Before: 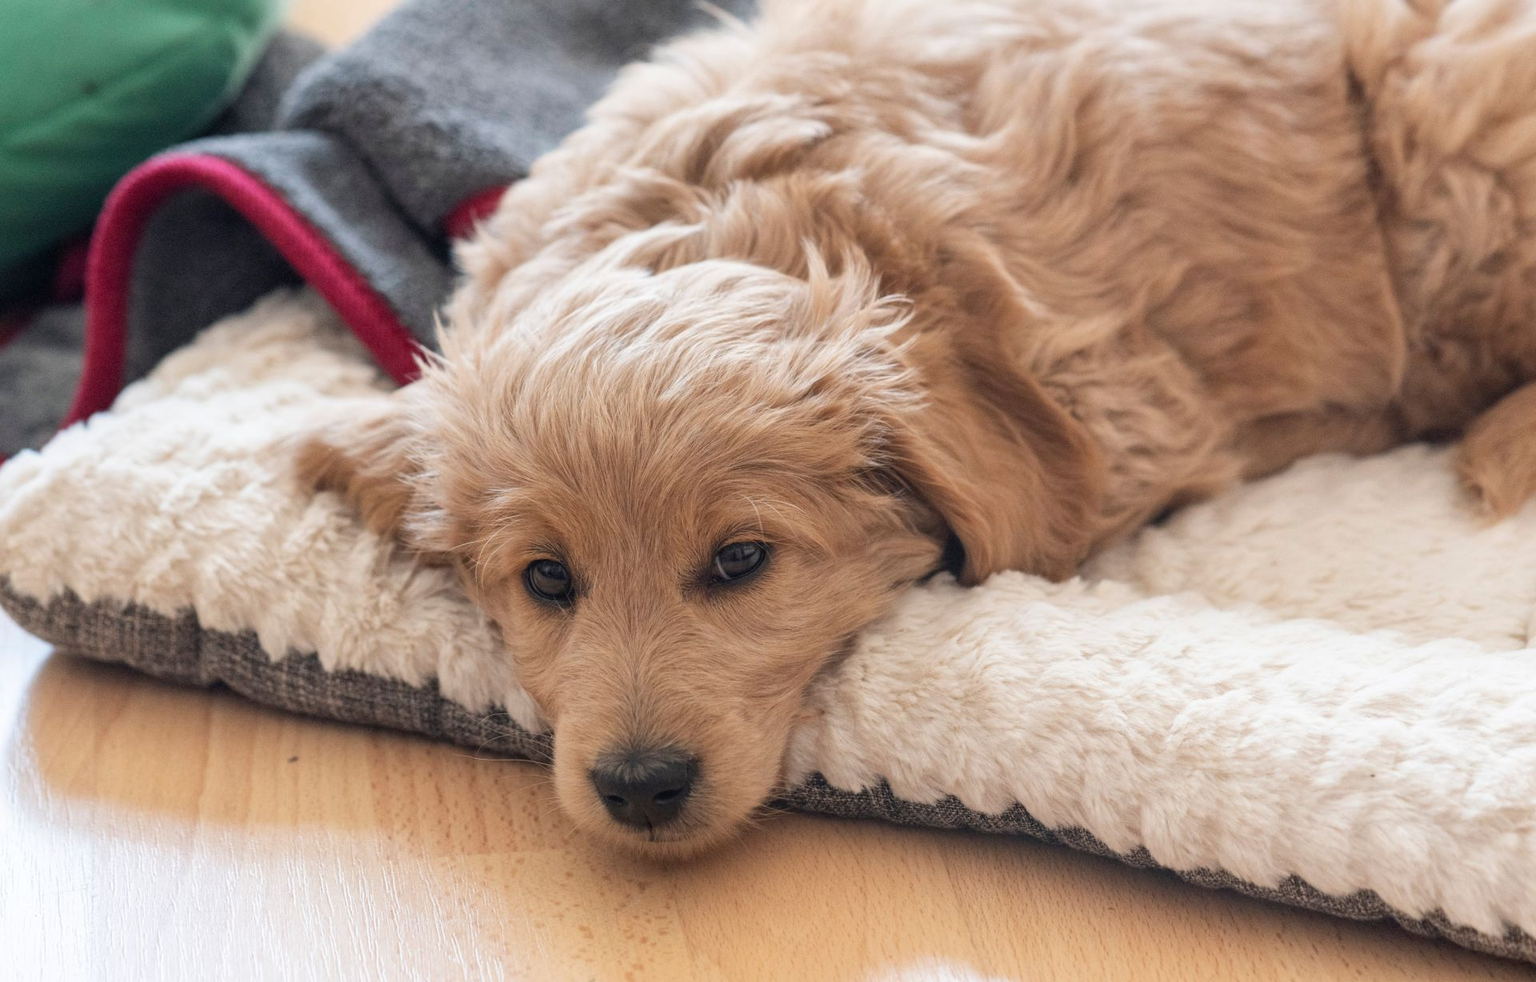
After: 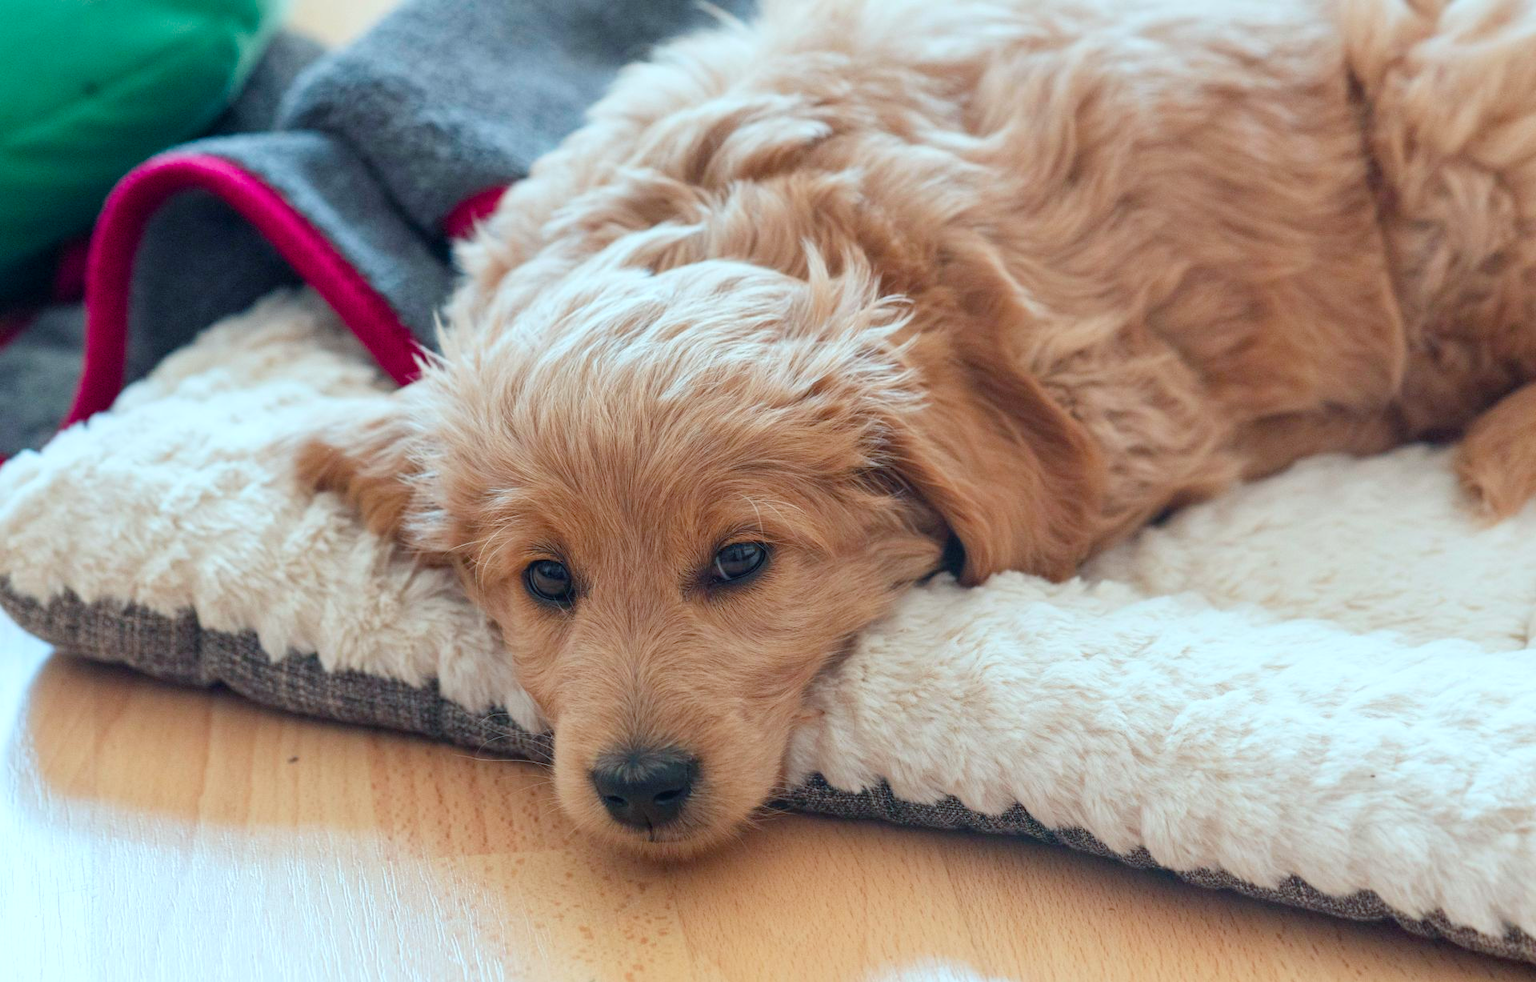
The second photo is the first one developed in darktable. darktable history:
color calibration: output R [0.946, 0.065, -0.013, 0], output G [-0.246, 1.264, -0.017, 0], output B [0.046, -0.098, 1.05, 0], illuminant Planckian (black body), x 0.378, y 0.375, temperature 4070.29 K
color balance rgb: highlights gain › chroma 2.005%, highlights gain › hue 74°, perceptual saturation grading › global saturation 20%, perceptual saturation grading › highlights -25.204%, perceptual saturation grading › shadows 24.471%, global vibrance 20%
